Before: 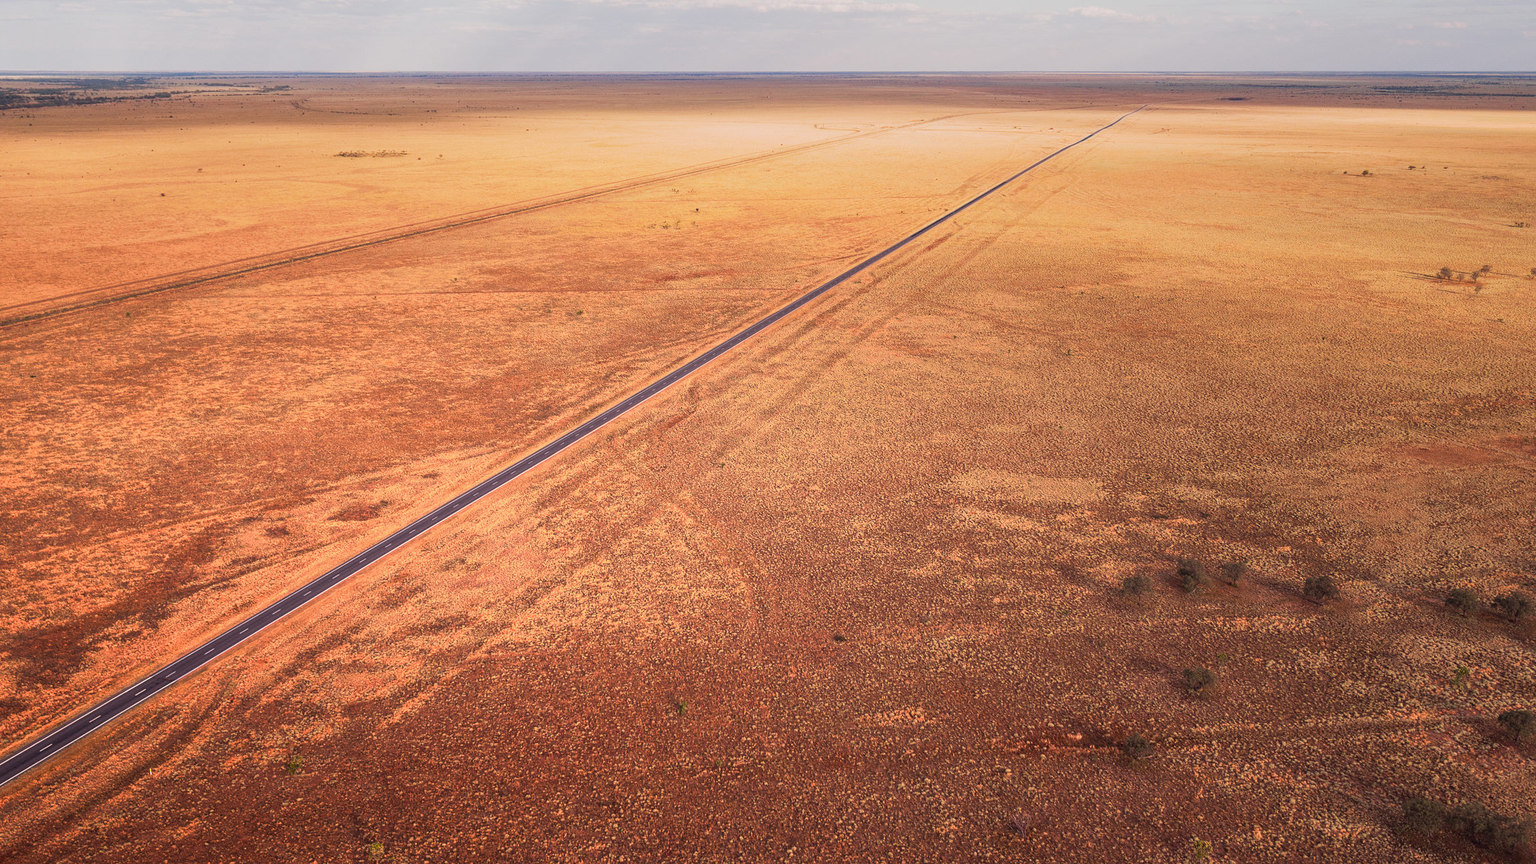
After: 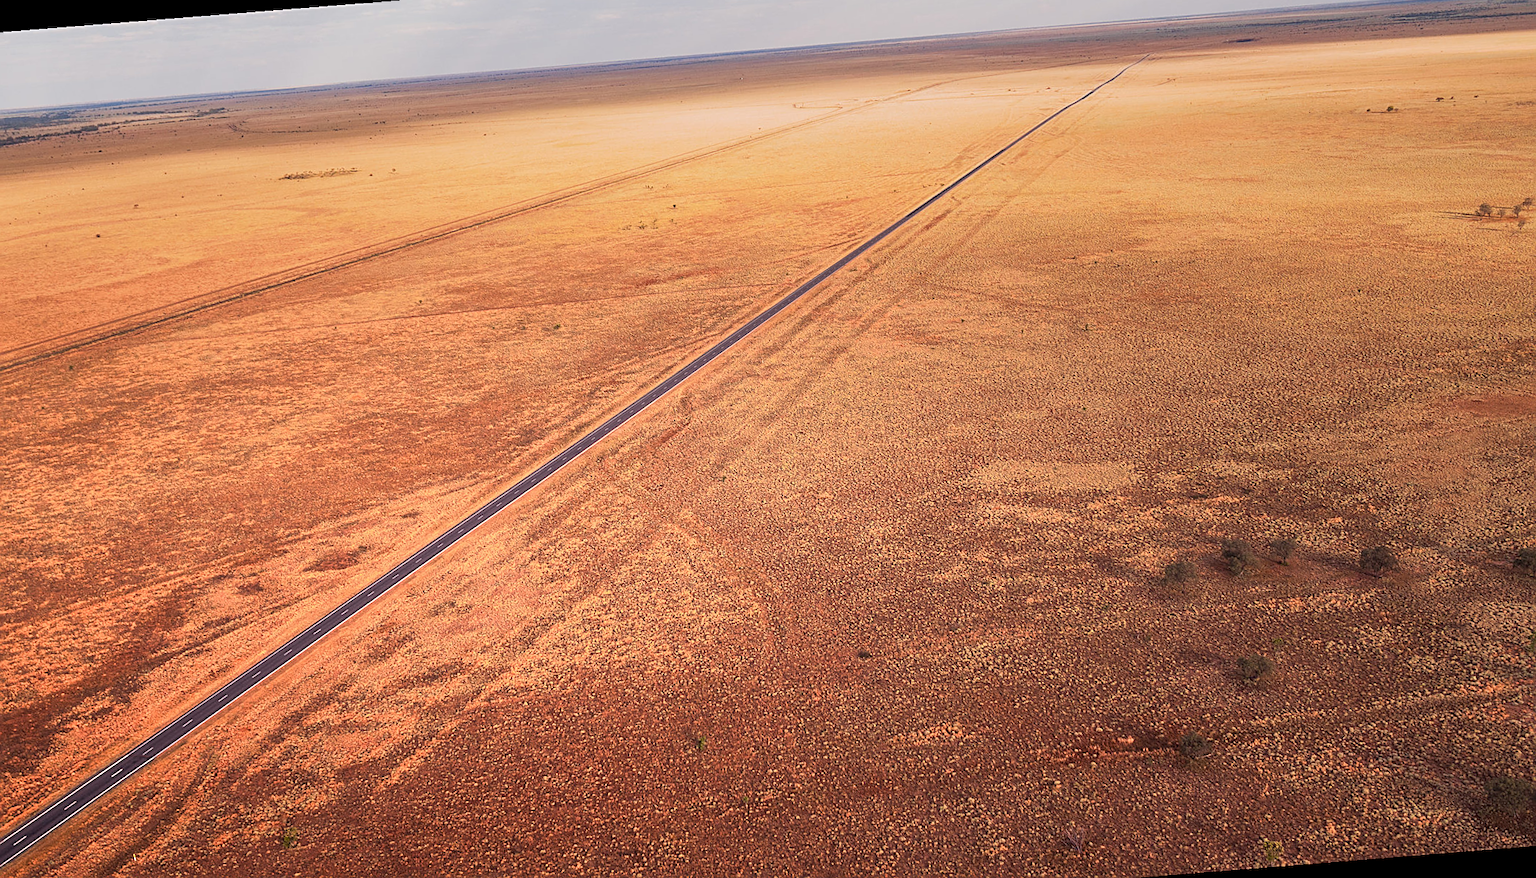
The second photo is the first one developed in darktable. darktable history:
sharpen: on, module defaults
rotate and perspective: rotation -4.57°, crop left 0.054, crop right 0.944, crop top 0.087, crop bottom 0.914
